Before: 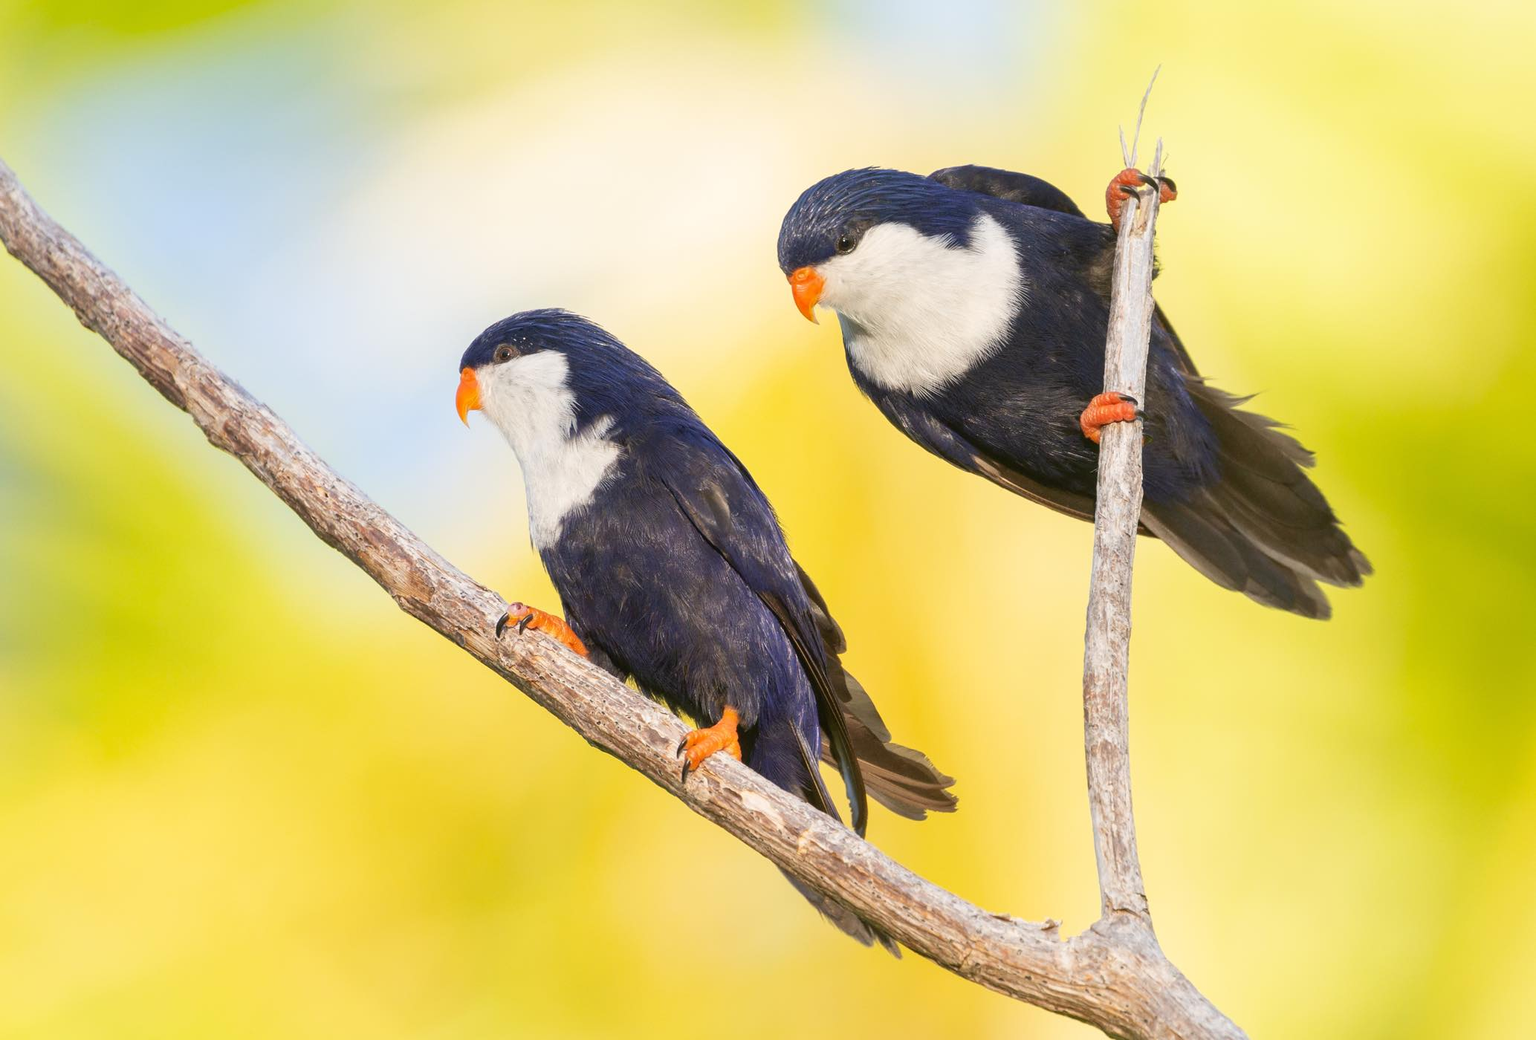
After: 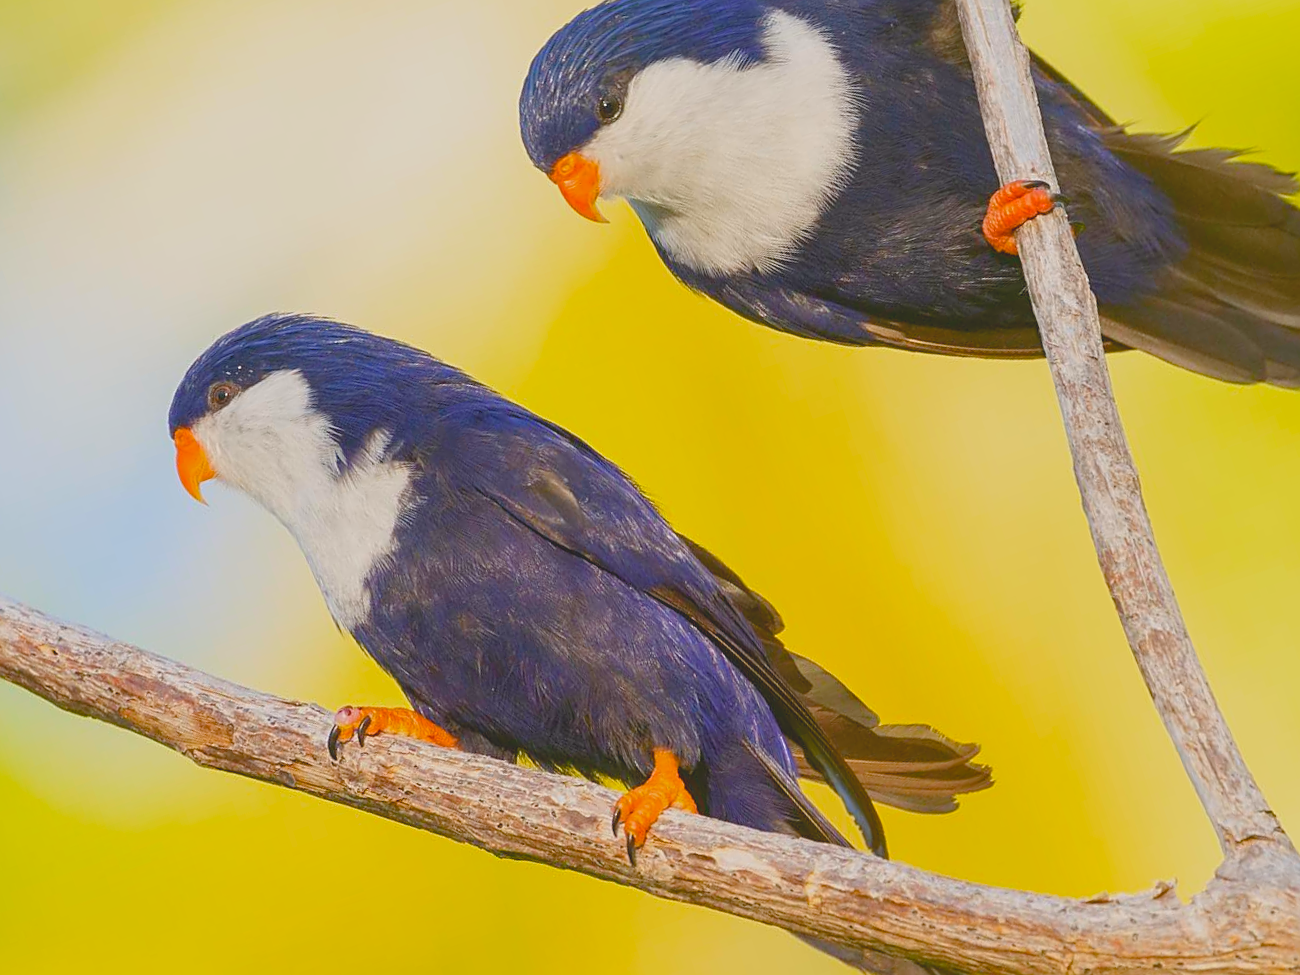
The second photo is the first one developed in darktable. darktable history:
sharpen: on, module defaults
color balance rgb: linear chroma grading › global chroma 14.58%, perceptual saturation grading › global saturation 20%, perceptual saturation grading › highlights -24.728%, perceptual saturation grading › shadows 24.728%, global vibrance 20.526%
crop and rotate: angle 18.66°, left 6.892%, right 3.802%, bottom 1.096%
contrast brightness saturation: contrast -0.276
